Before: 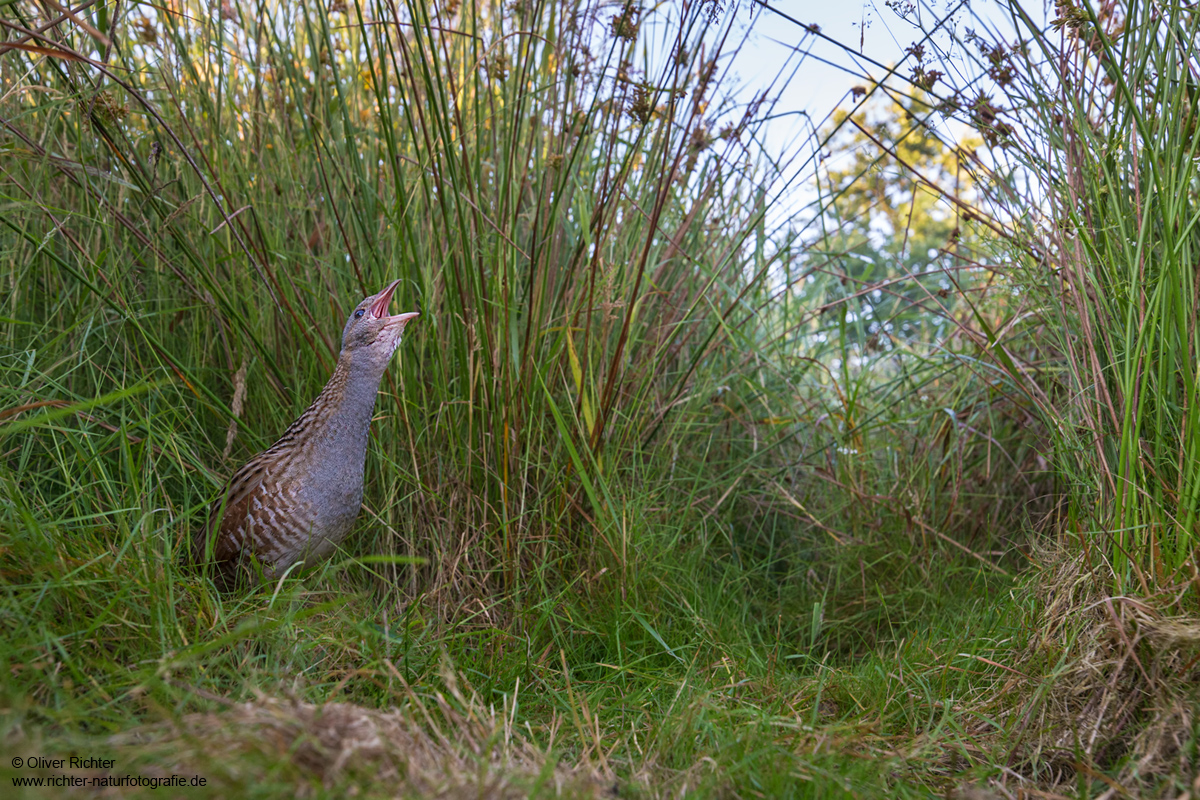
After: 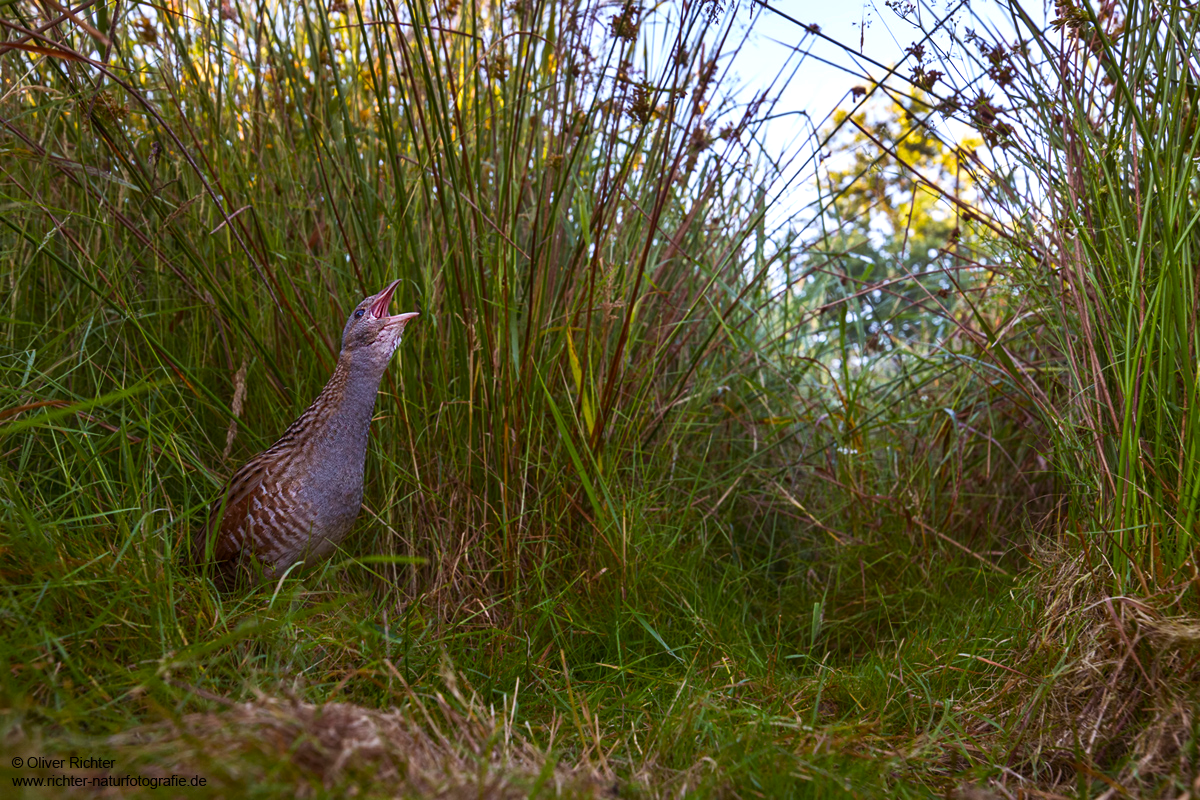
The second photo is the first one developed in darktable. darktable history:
color calibration: gray › normalize channels true, illuminant same as pipeline (D50), adaptation XYZ, x 0.347, y 0.358, temperature 5012.08 K, gamut compression 0.019
contrast brightness saturation: contrast 0.103, brightness 0.011, saturation 0.017
tone equalizer: -8 EV 0.212 EV, -7 EV 0.385 EV, -6 EV 0.385 EV, -5 EV 0.257 EV, -3 EV -0.283 EV, -2 EV -0.41 EV, -1 EV -0.425 EV, +0 EV -0.271 EV
color balance rgb: shadows lift › chroma 4.744%, shadows lift › hue 24.03°, highlights gain › chroma 0.145%, highlights gain › hue 332.07°, perceptual saturation grading › global saturation 25.341%, perceptual brilliance grading › global brilliance 15.44%, perceptual brilliance grading › shadows -35.291%, global vibrance 14.862%
